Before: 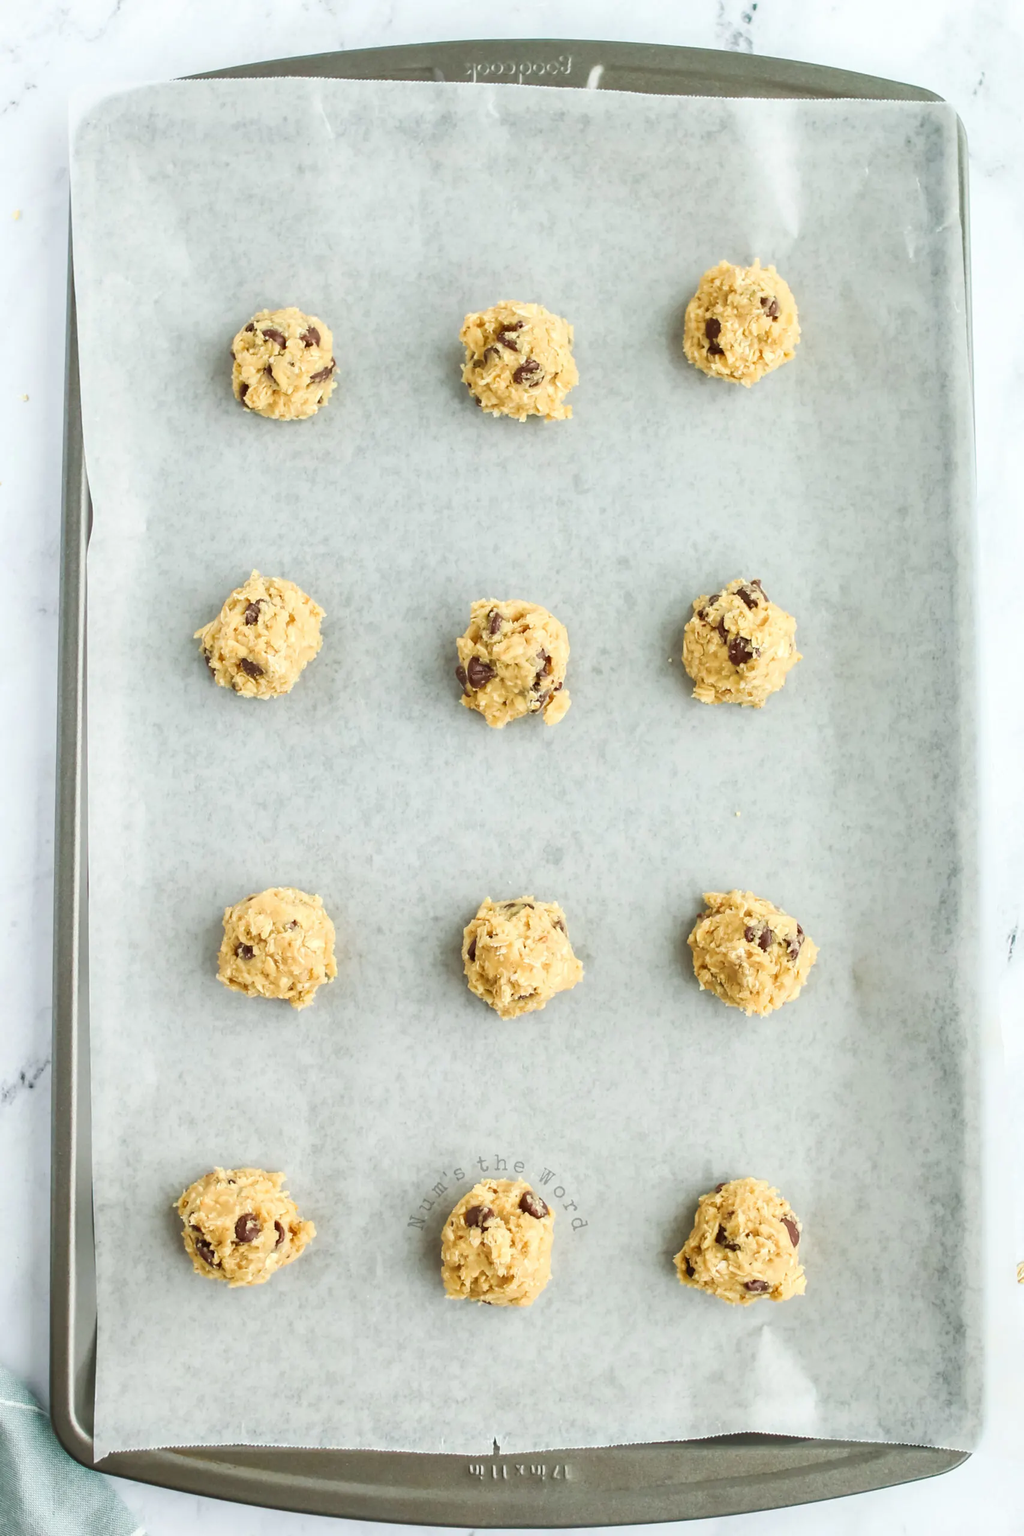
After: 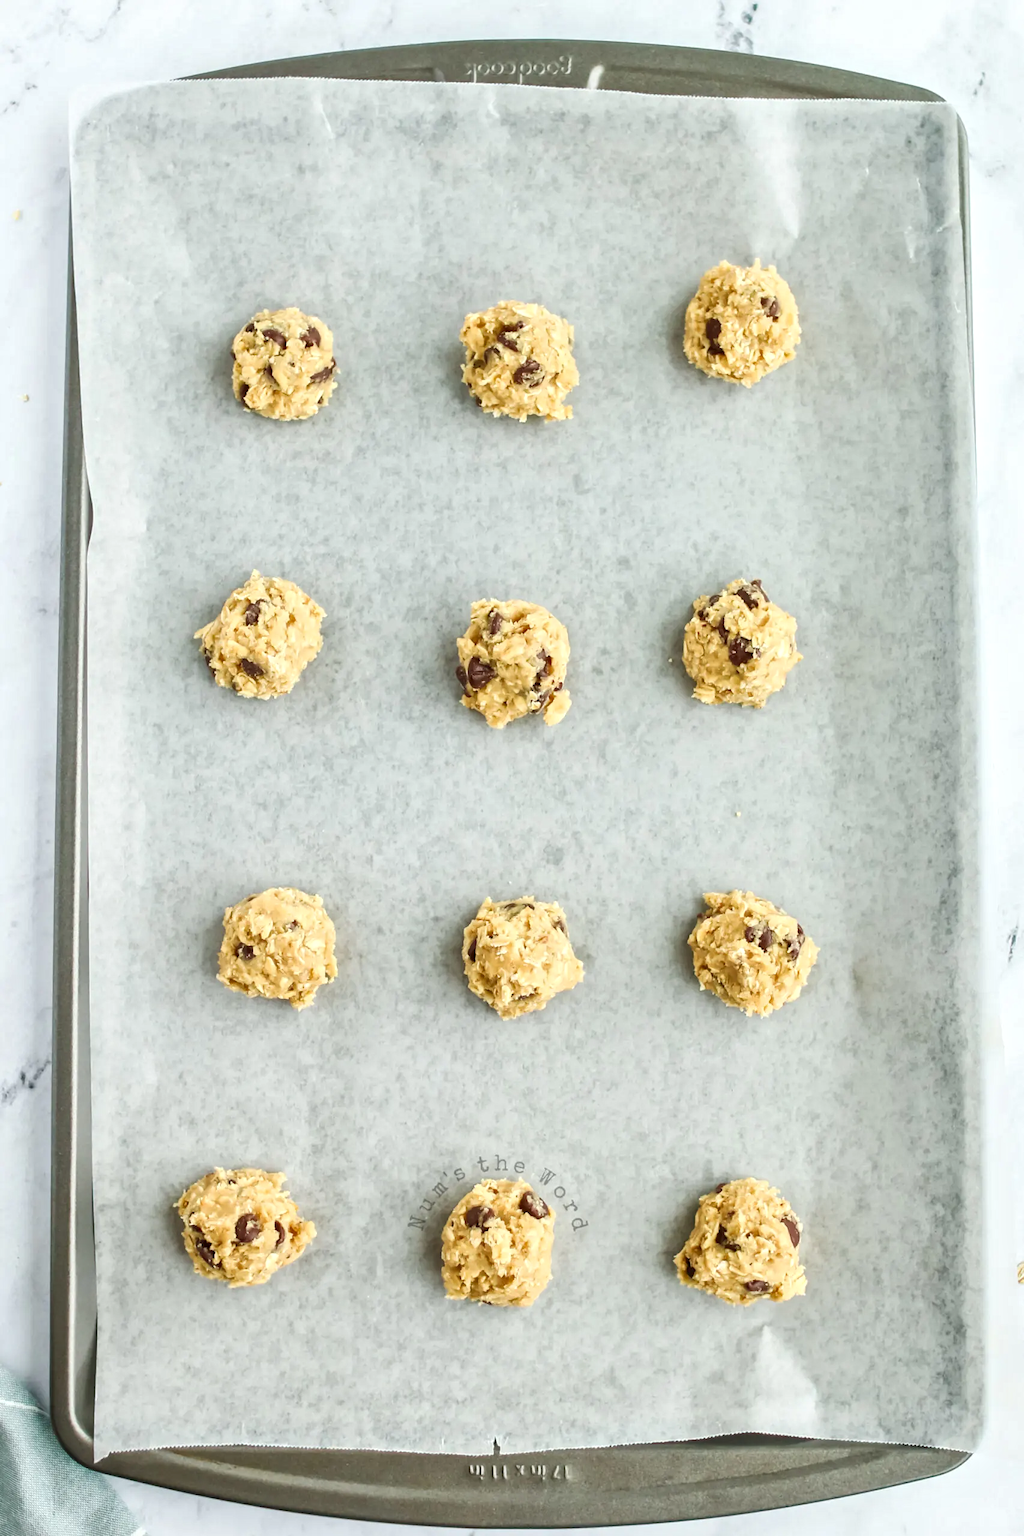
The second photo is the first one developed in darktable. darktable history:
local contrast: mode bilateral grid, contrast 20, coarseness 20, detail 150%, midtone range 0.2
